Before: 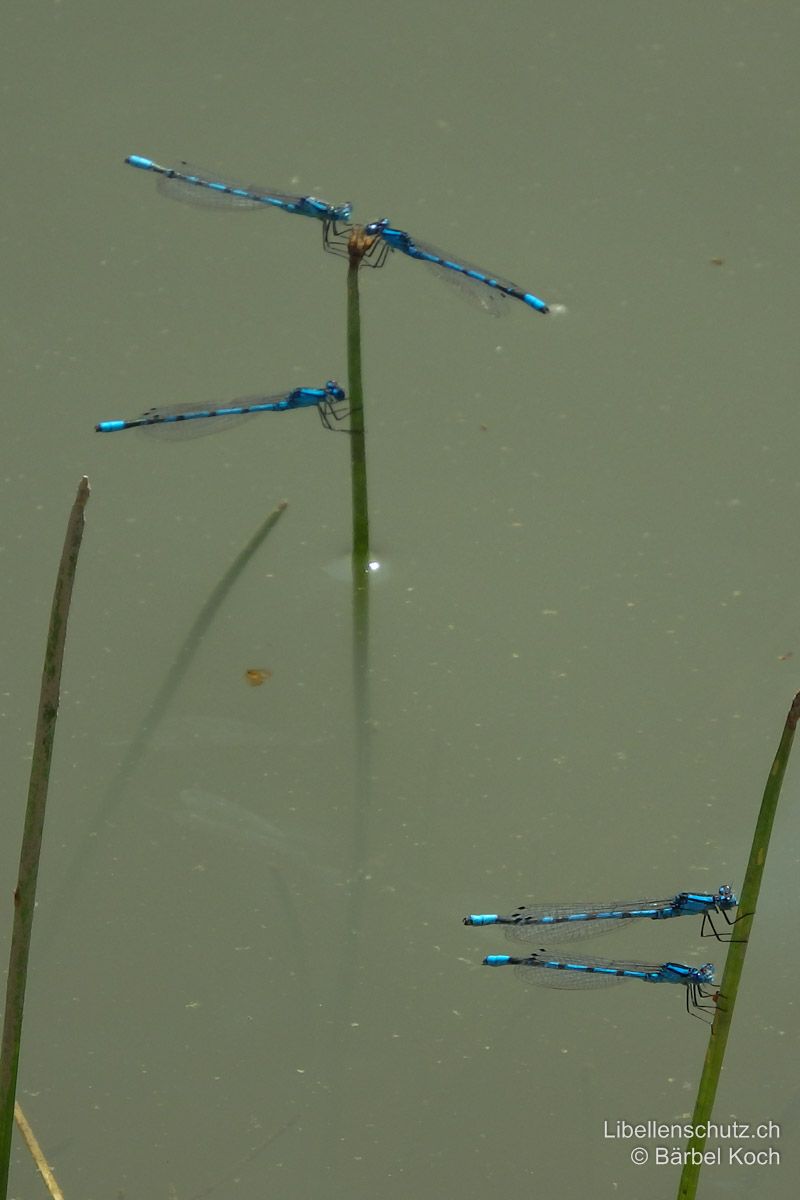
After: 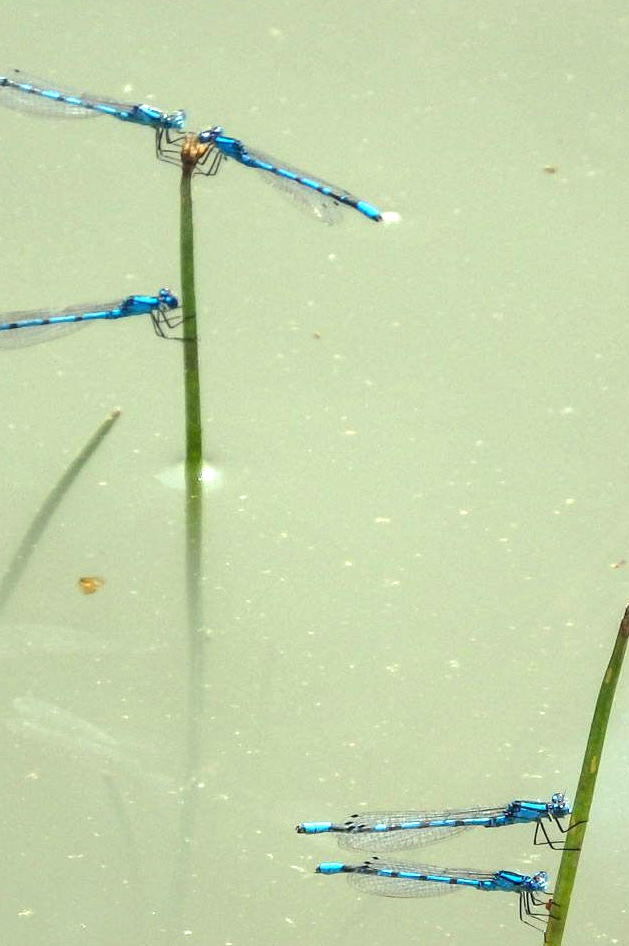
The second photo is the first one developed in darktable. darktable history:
local contrast: detail 130%
tone equalizer: -8 EV -0.401 EV, -7 EV -0.362 EV, -6 EV -0.3 EV, -5 EV -0.246 EV, -3 EV 0.247 EV, -2 EV 0.356 EV, -1 EV 0.391 EV, +0 EV 0.427 EV
crop and rotate: left 20.899%, top 7.734%, right 0.358%, bottom 13.38%
exposure: black level correction 0, exposure 1.384 EV, compensate highlight preservation false
